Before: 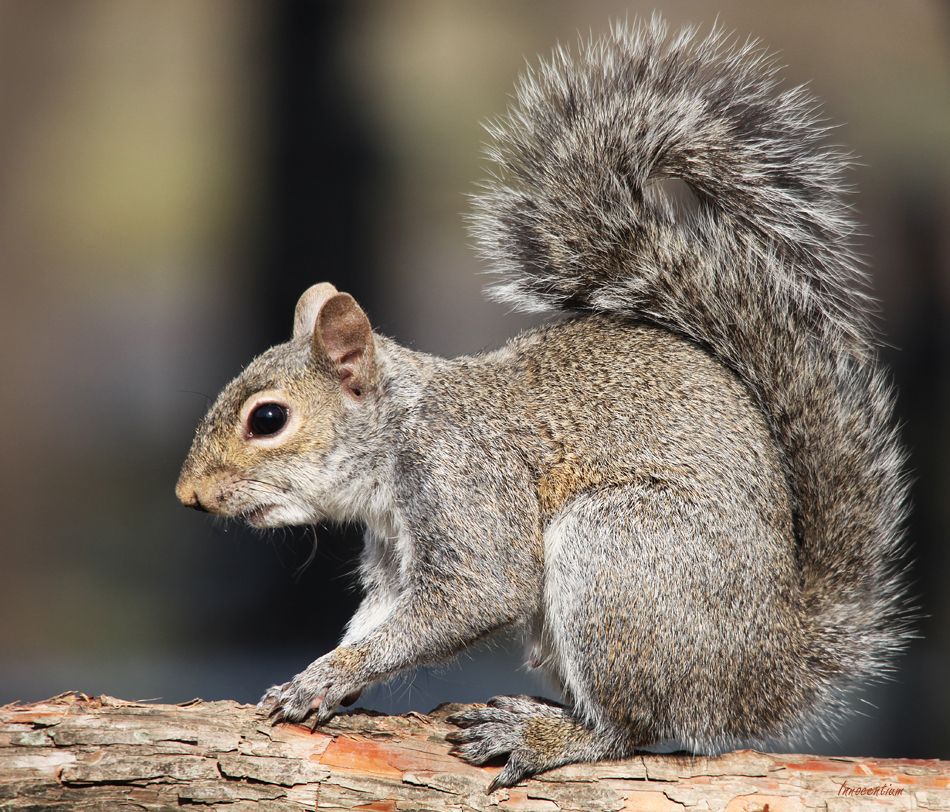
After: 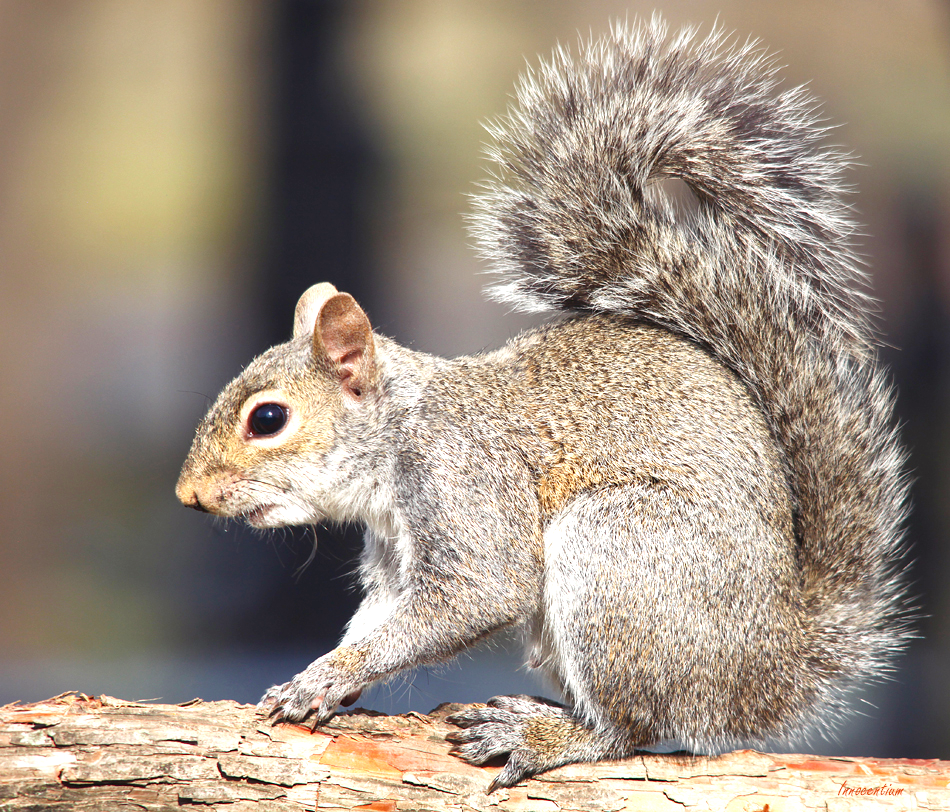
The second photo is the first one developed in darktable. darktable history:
exposure: black level correction 0, exposure 1.001 EV, compensate highlight preservation false
color balance rgb: shadows lift › chroma 3.306%, shadows lift › hue 281.76°, perceptual saturation grading › global saturation 27.546%, perceptual saturation grading › highlights -25.525%, perceptual saturation grading › shadows 24.311%, contrast -9.361%
